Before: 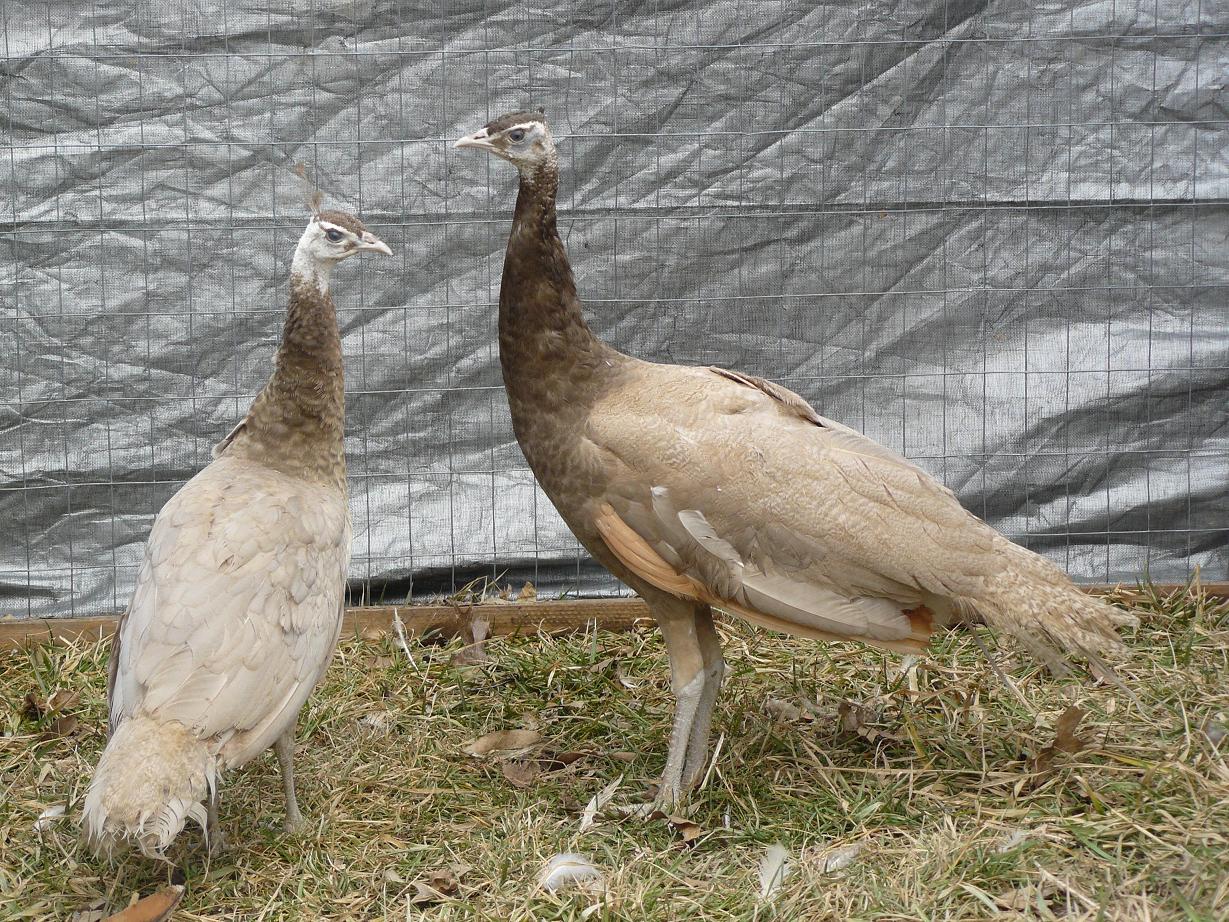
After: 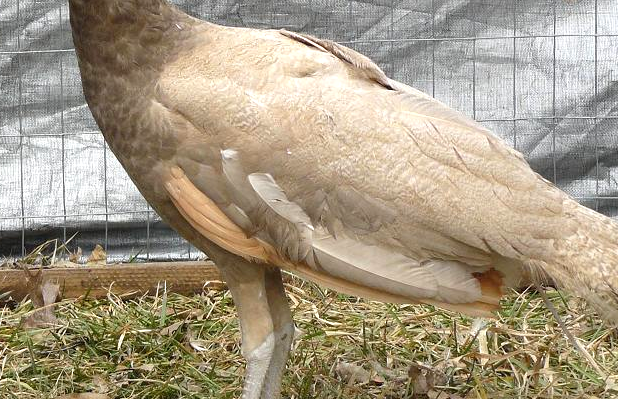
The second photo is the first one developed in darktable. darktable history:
crop: left 35.03%, top 36.625%, right 14.663%, bottom 20.057%
exposure: black level correction 0.001, exposure 0.5 EV, compensate exposure bias true, compensate highlight preservation false
